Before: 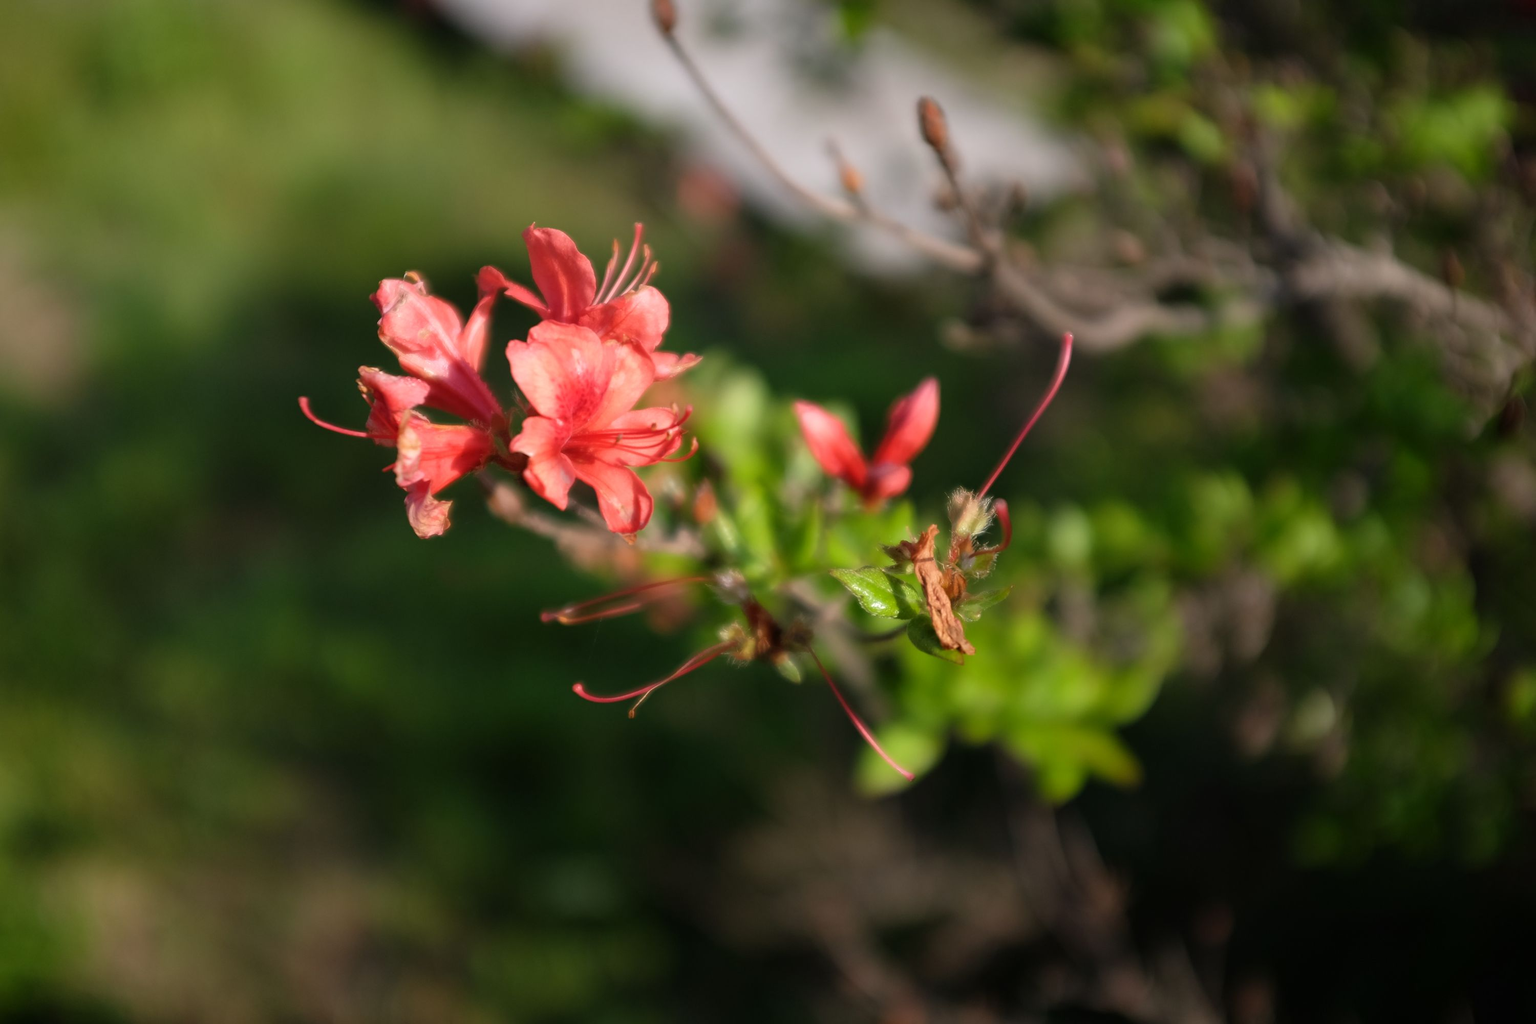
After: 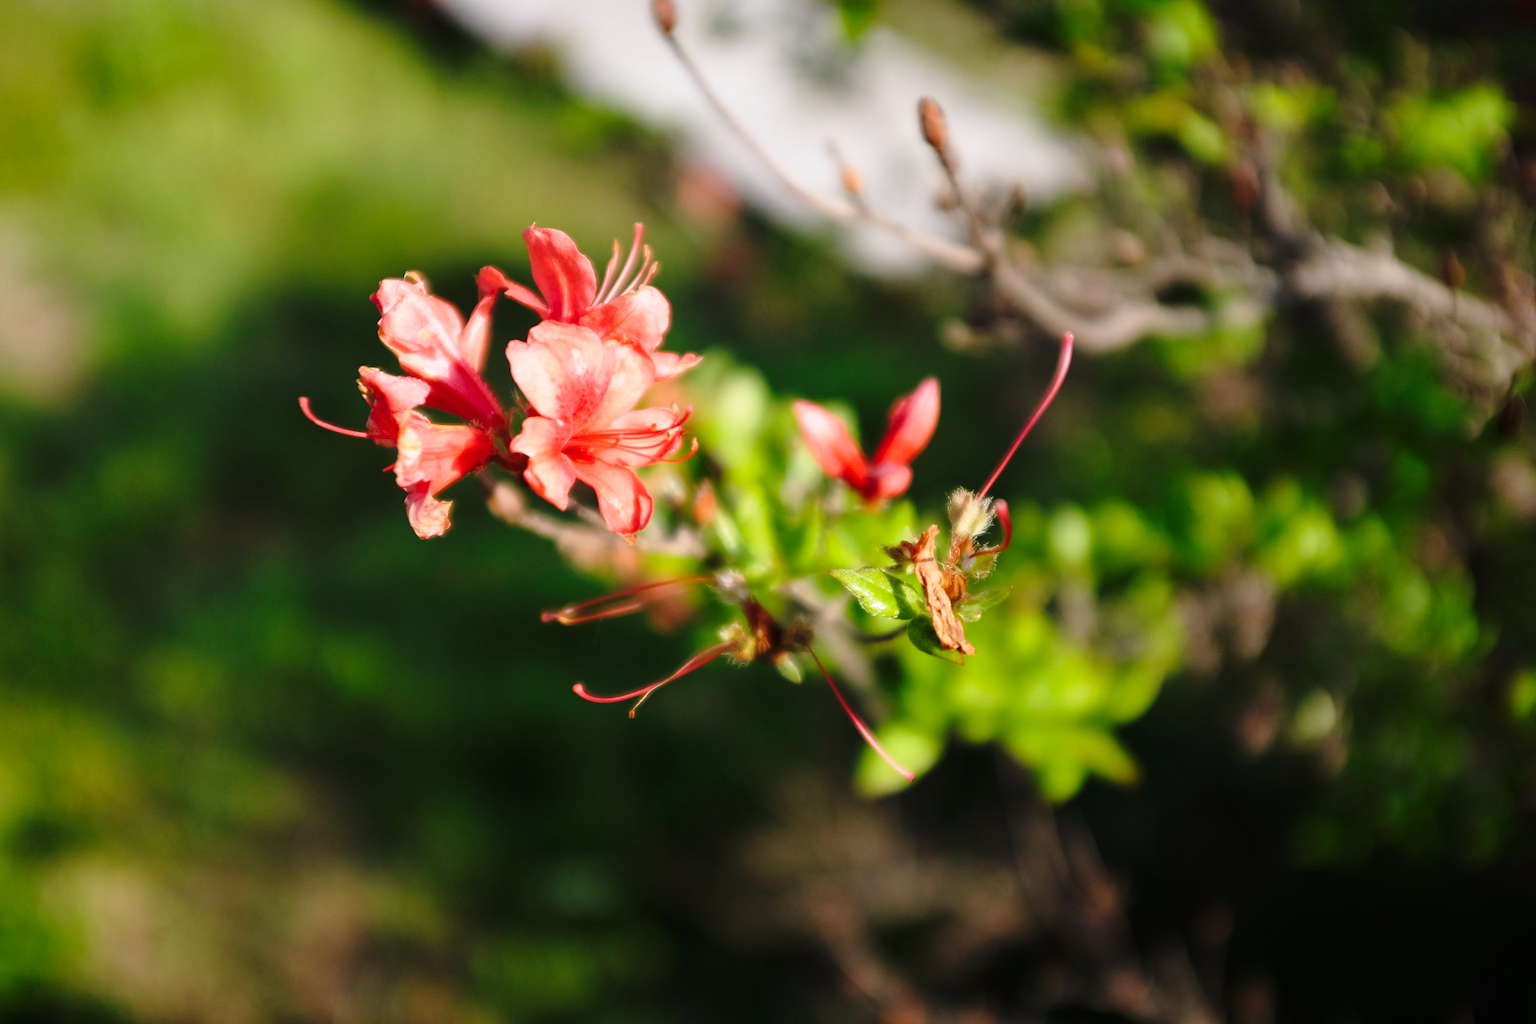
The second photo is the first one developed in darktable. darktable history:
tone equalizer: edges refinement/feathering 500, mask exposure compensation -1.57 EV, preserve details no
base curve: curves: ch0 [(0, 0) (0.028, 0.03) (0.121, 0.232) (0.46, 0.748) (0.859, 0.968) (1, 1)], preserve colors none
